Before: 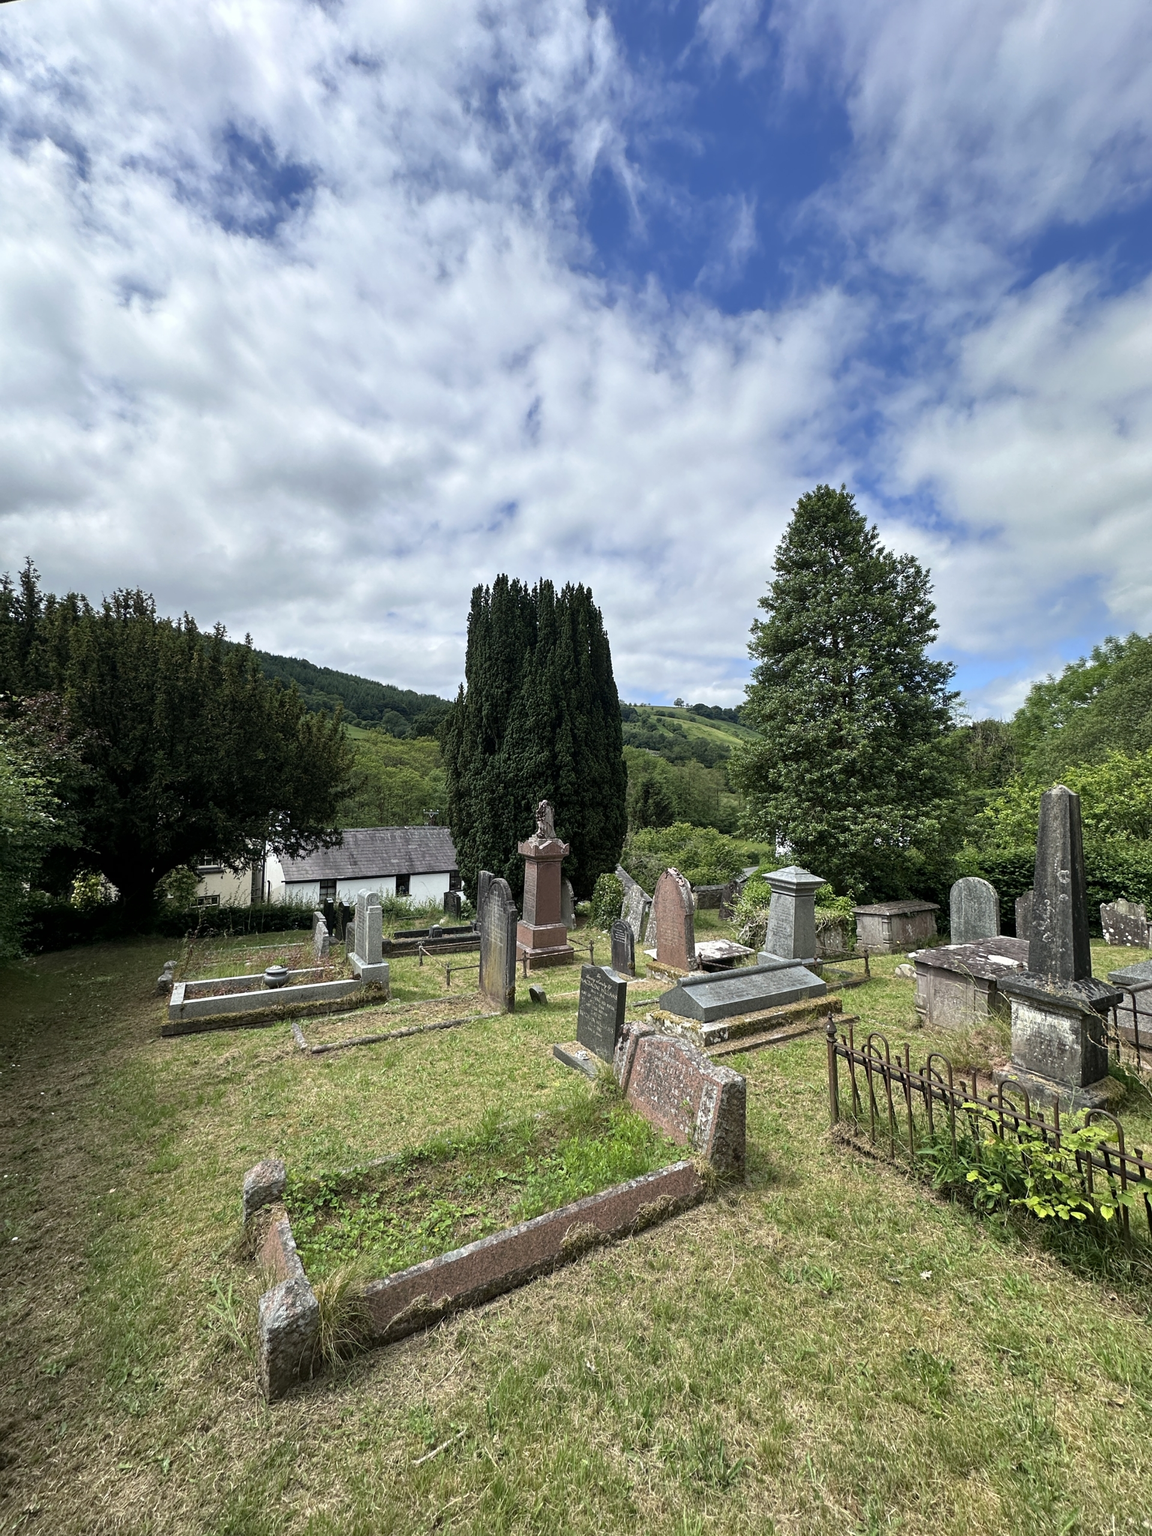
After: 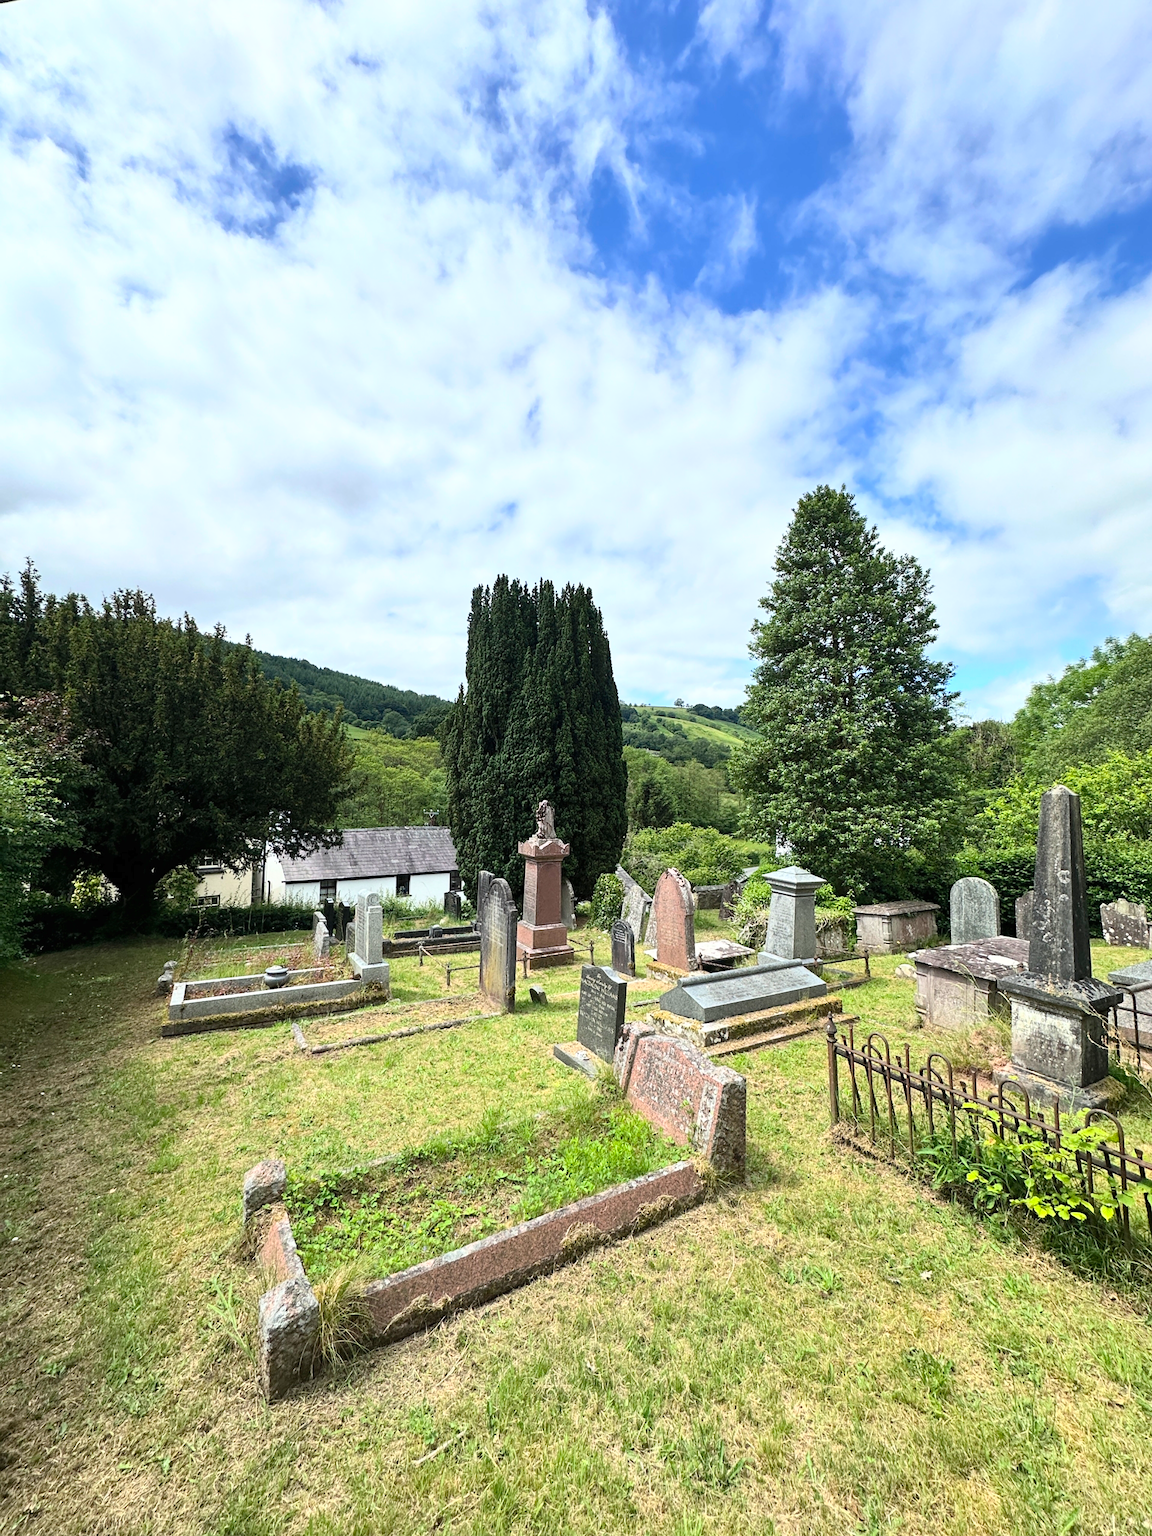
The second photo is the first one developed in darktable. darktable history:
contrast brightness saturation: contrast 0.2, brightness 0.16, saturation 0.22
base curve: curves: ch0 [(0, 0) (0.666, 0.806) (1, 1)]
